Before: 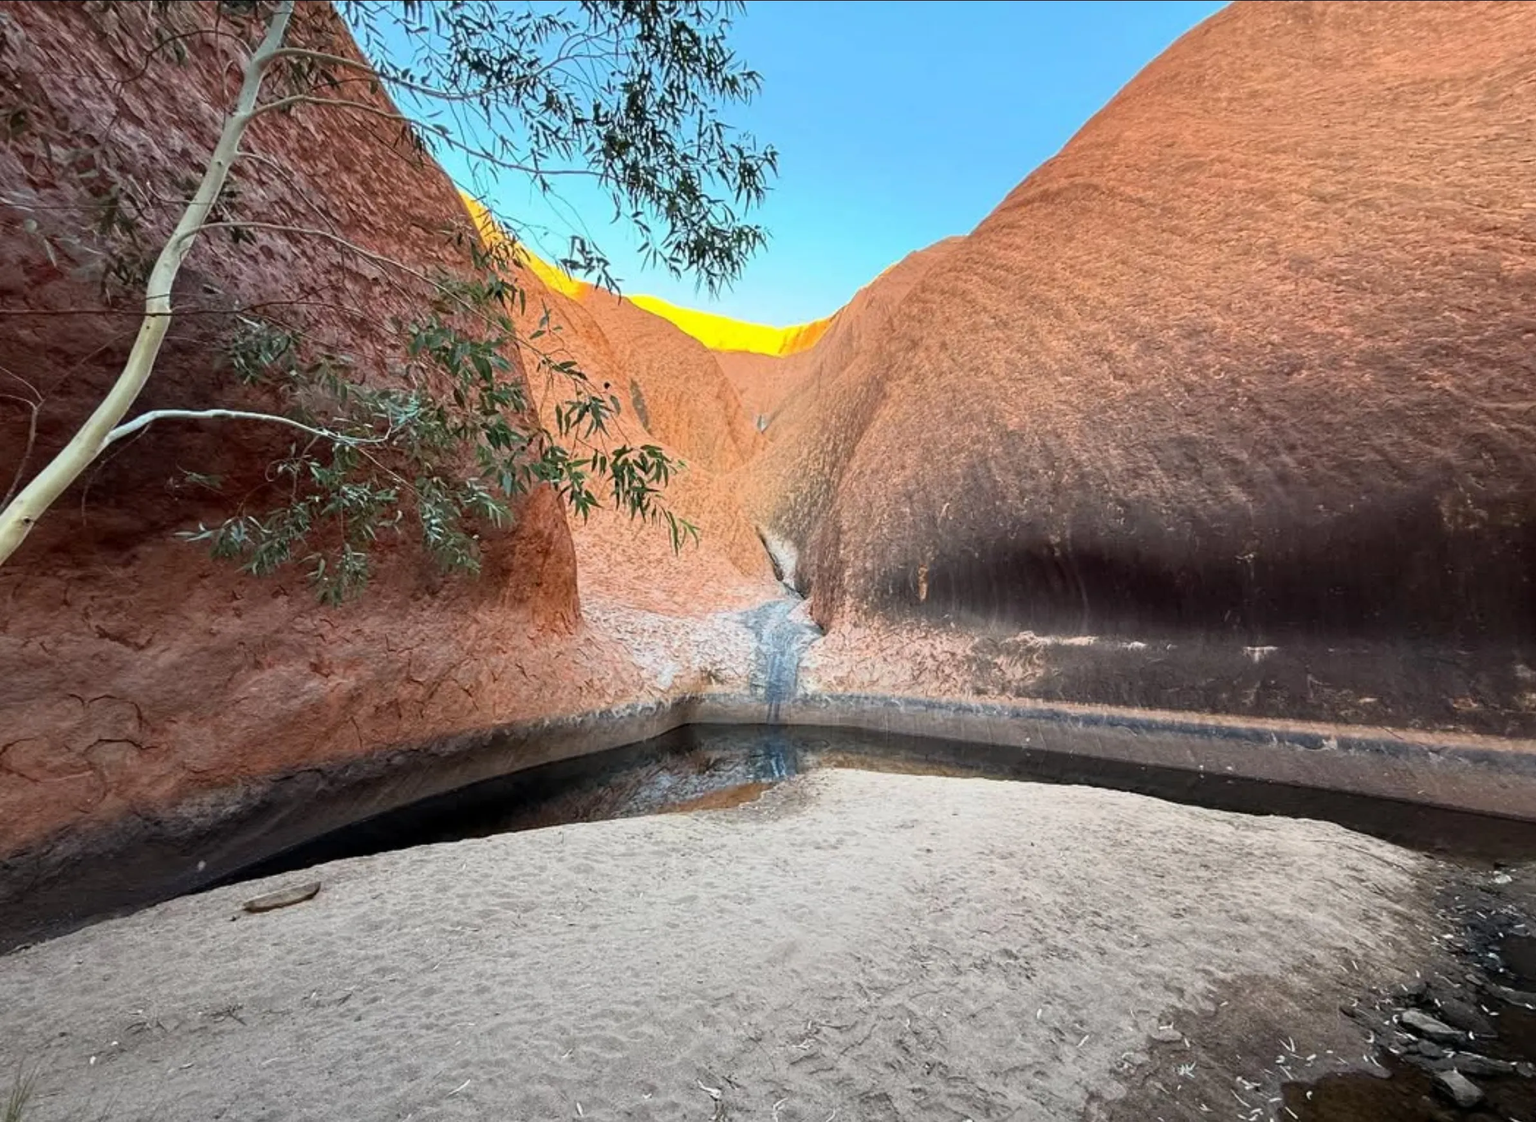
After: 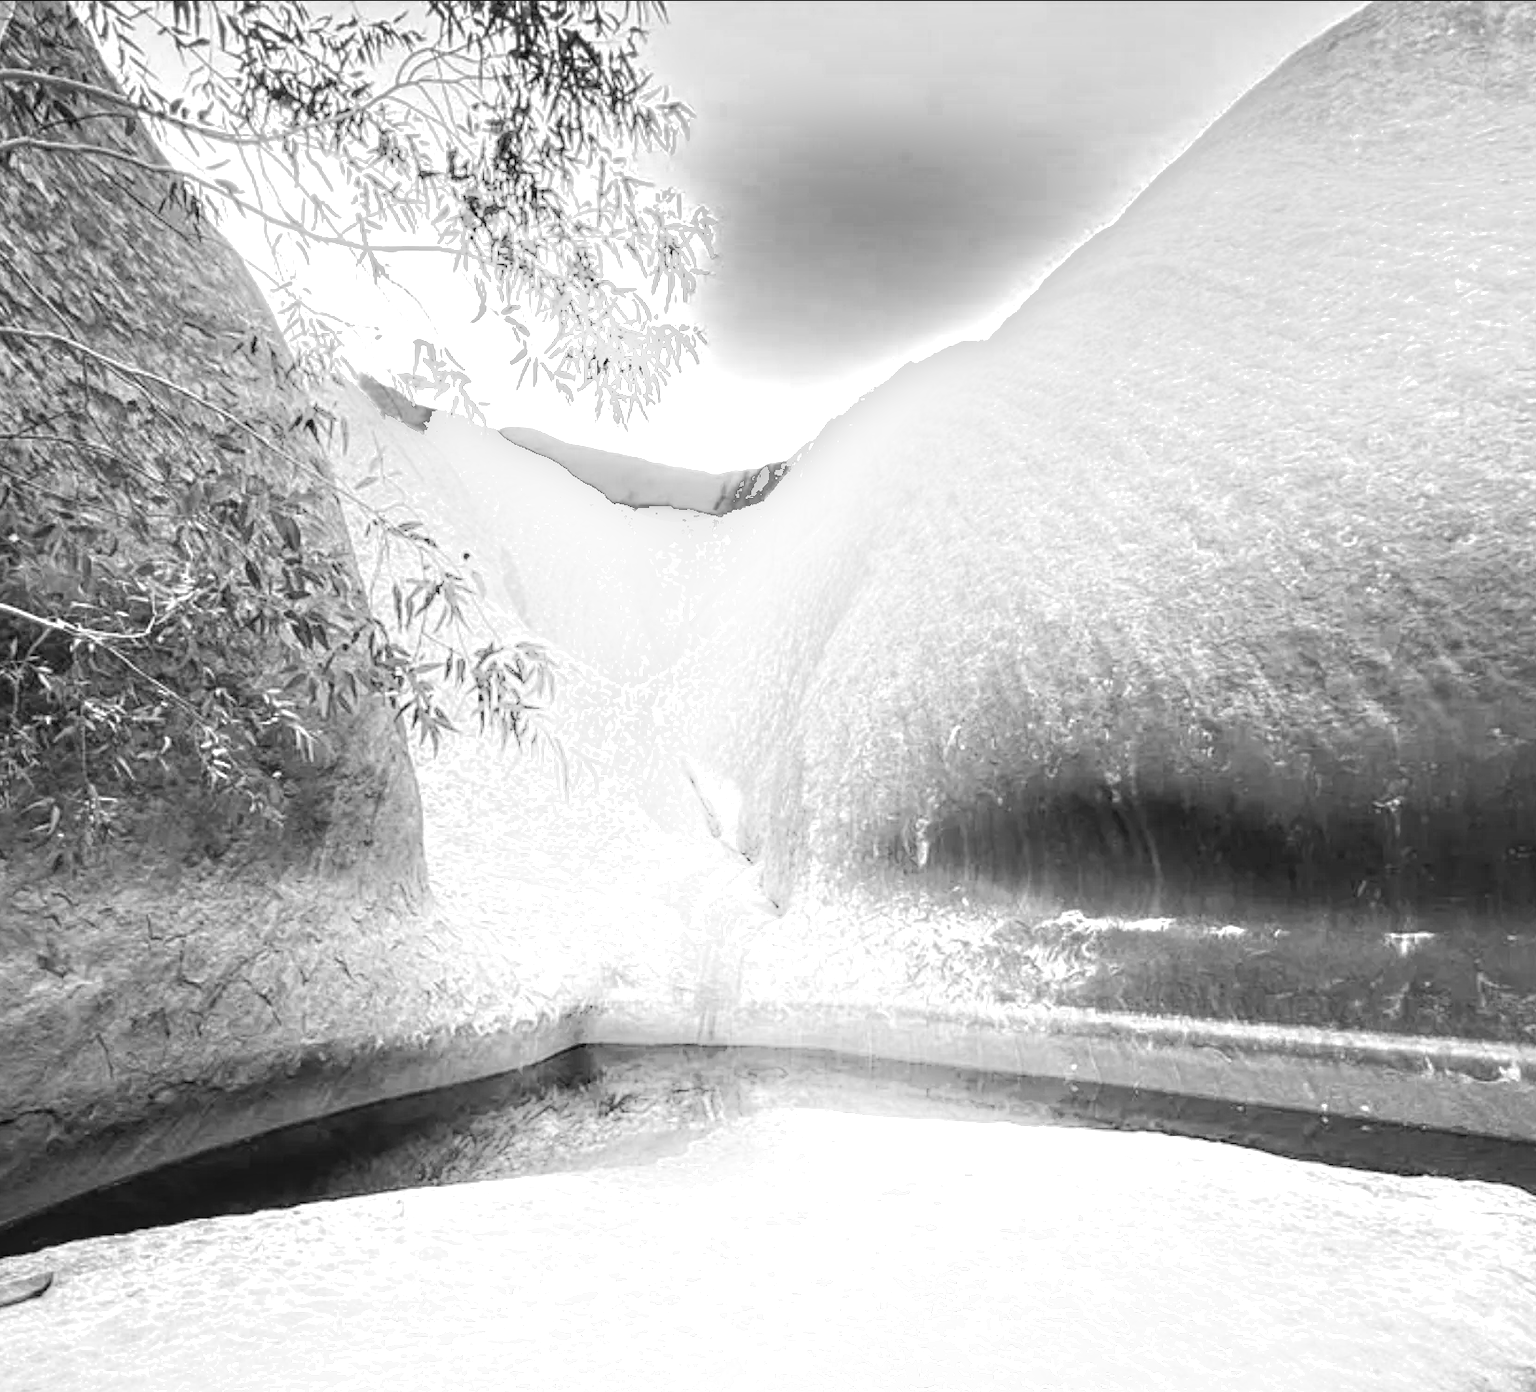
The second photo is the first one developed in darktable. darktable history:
color correction: saturation 2.15
crop: left 18.479%, right 12.2%, bottom 13.971%
exposure: black level correction 0.001, exposure 1.116 EV, compensate highlight preservation false
white balance: red 0.954, blue 1.079
shadows and highlights: highlights 70.7, soften with gaussian
local contrast: detail 110%
monochrome: on, module defaults
